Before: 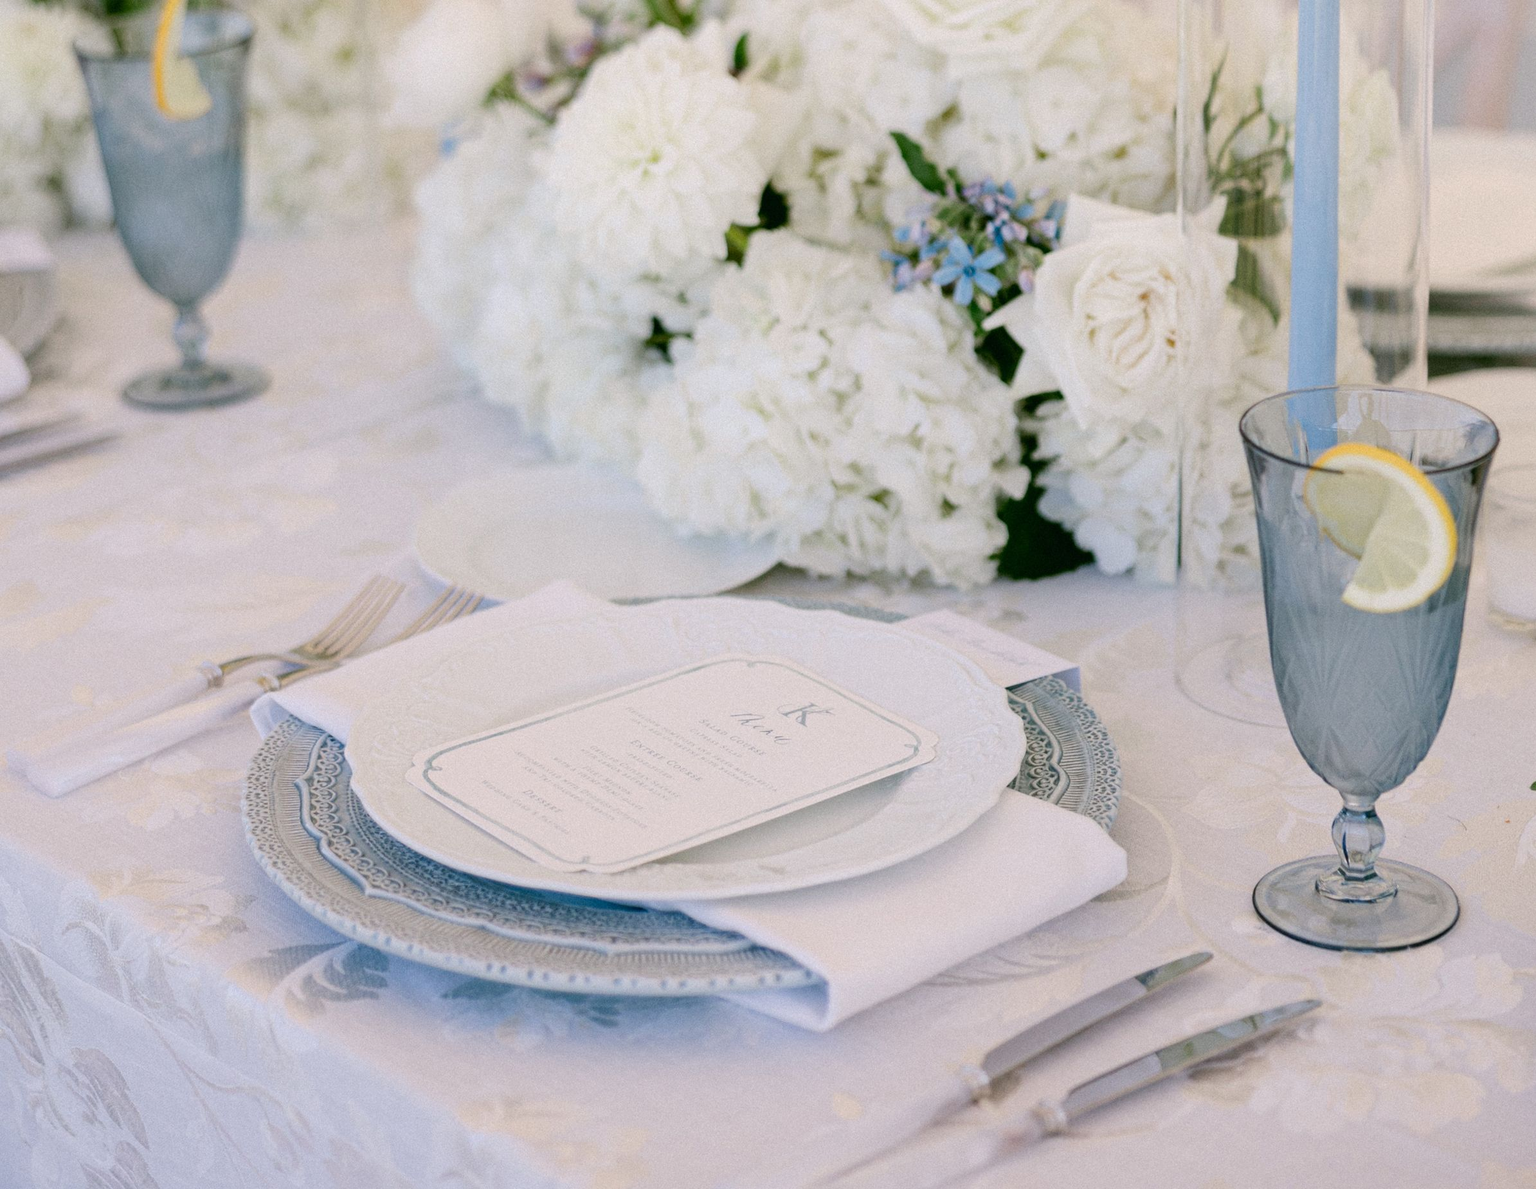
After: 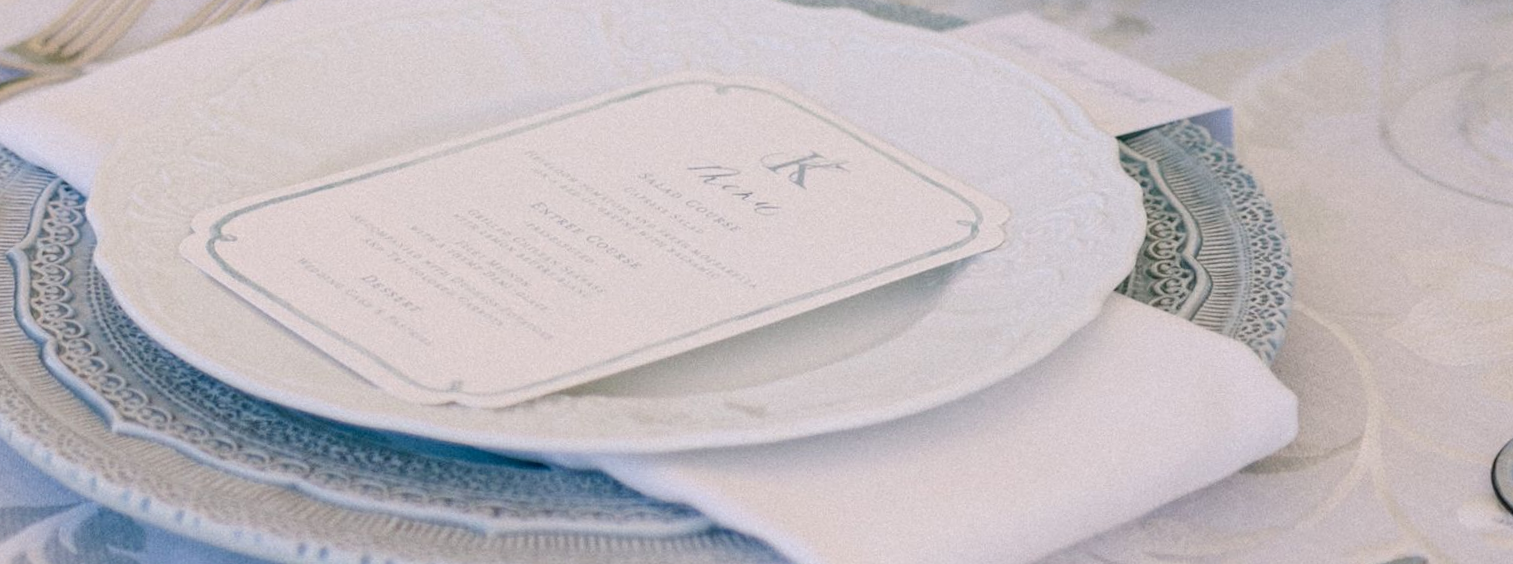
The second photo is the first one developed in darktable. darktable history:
rotate and perspective: rotation 1.57°, crop left 0.018, crop right 0.982, crop top 0.039, crop bottom 0.961
crop: left 18.091%, top 51.13%, right 17.525%, bottom 16.85%
